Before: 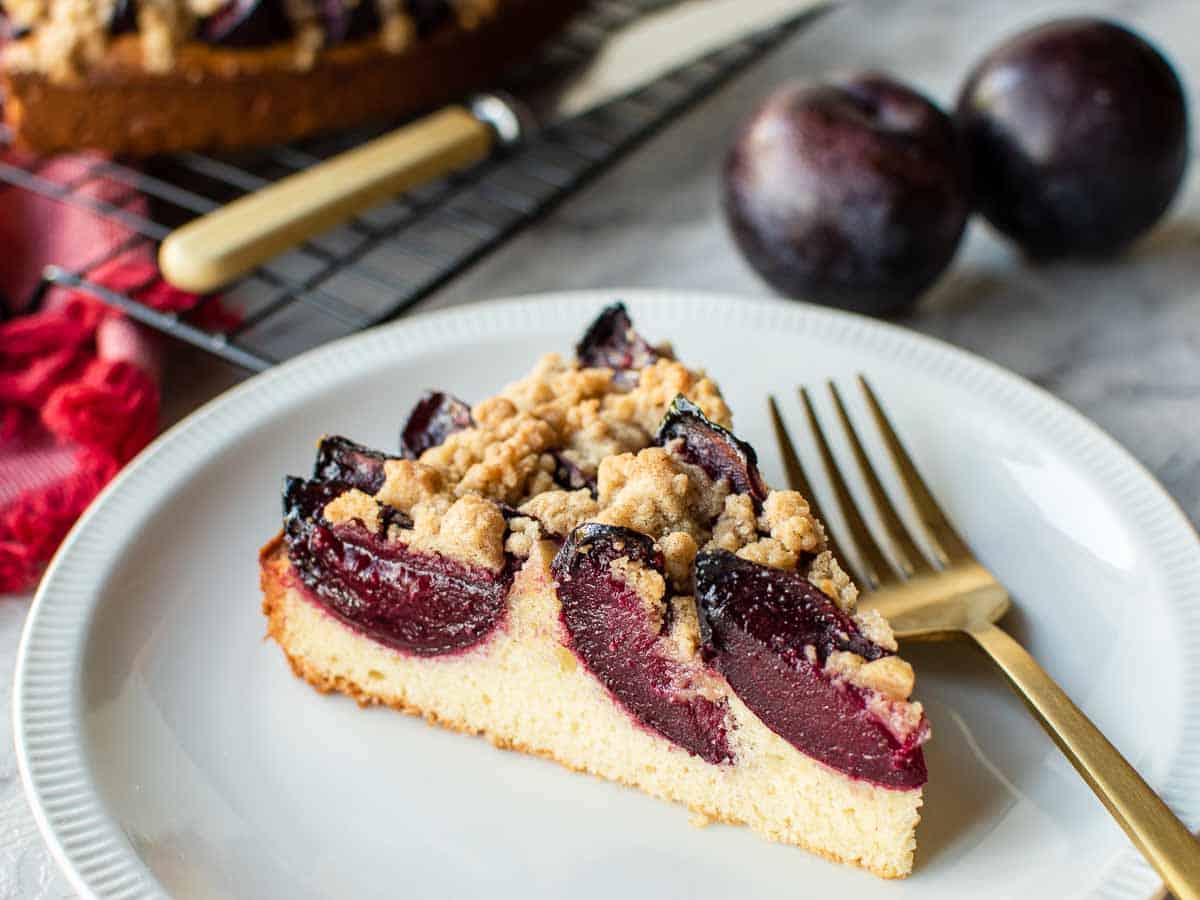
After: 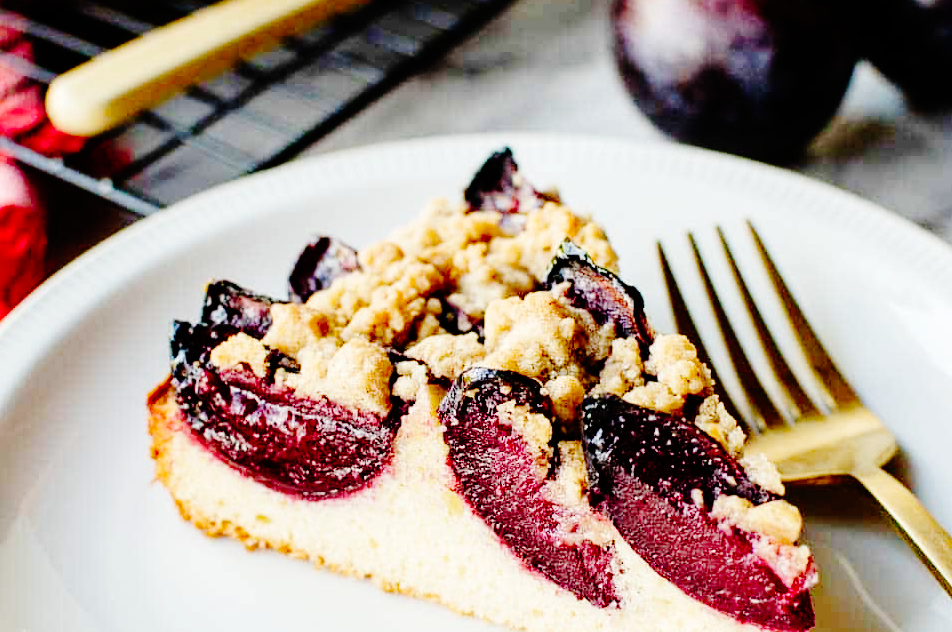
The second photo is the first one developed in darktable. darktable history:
base curve: curves: ch0 [(0, 0) (0.036, 0.01) (0.123, 0.254) (0.258, 0.504) (0.507, 0.748) (1, 1)], preserve colors none
crop: left 9.472%, top 17.355%, right 11.182%, bottom 12.317%
